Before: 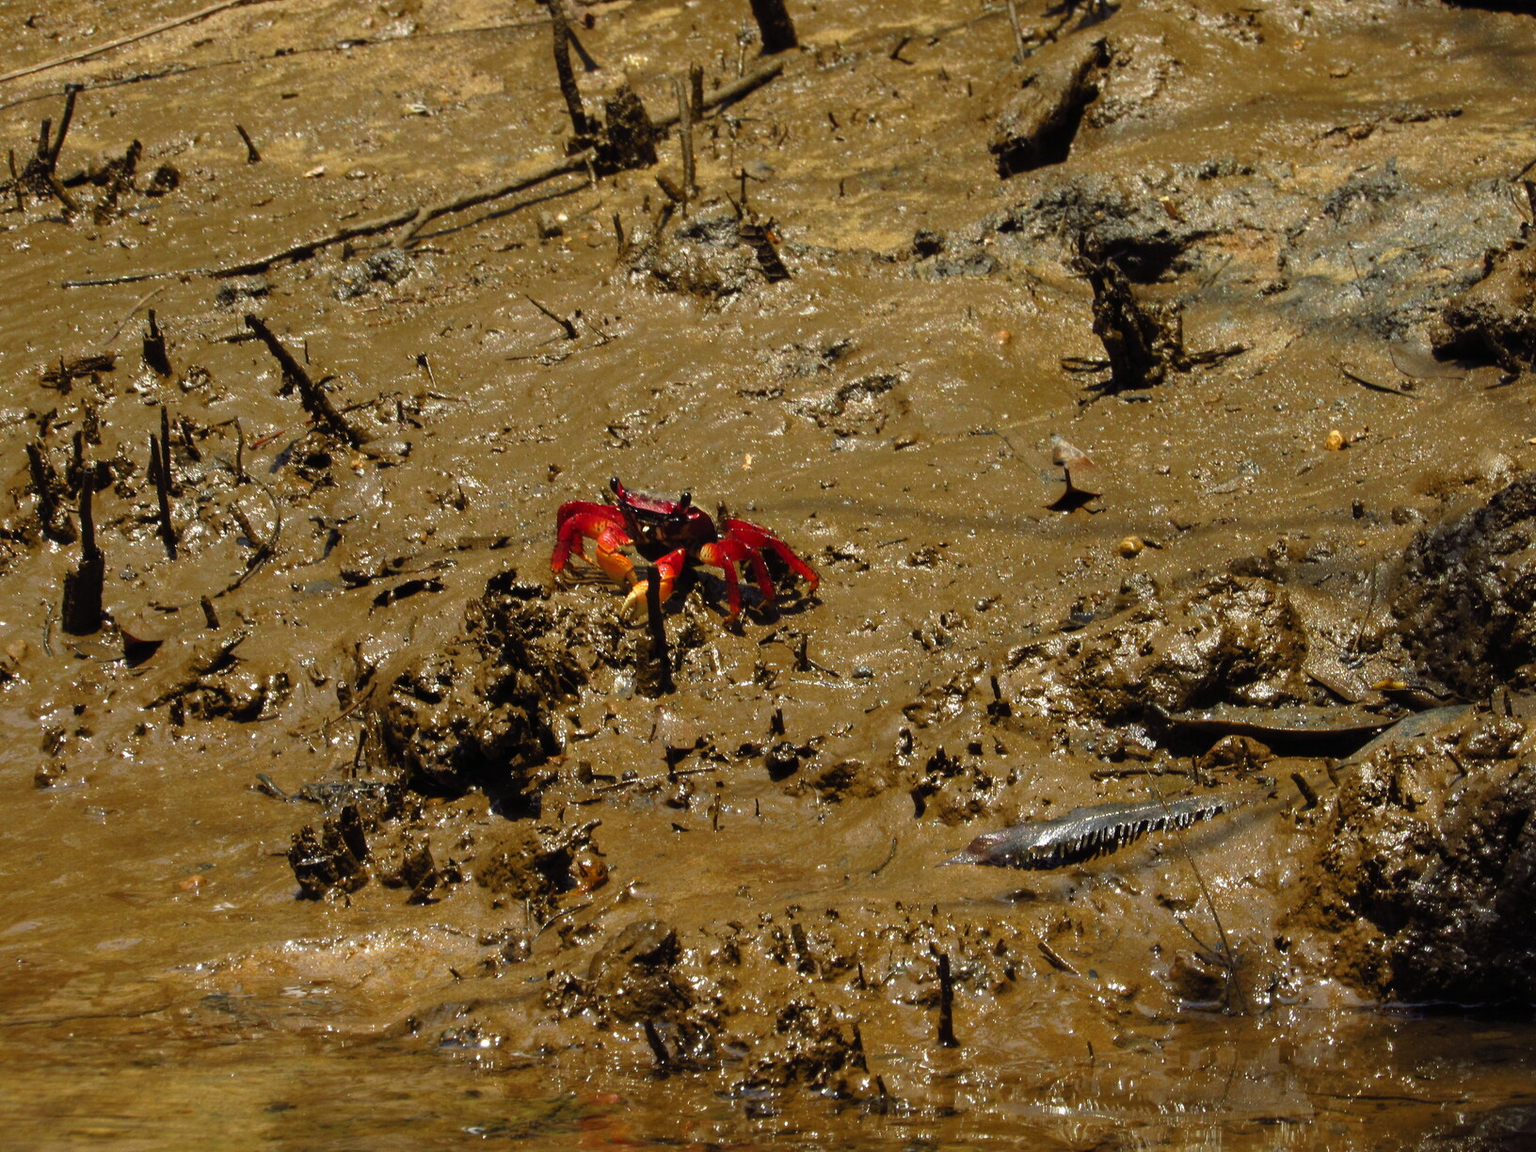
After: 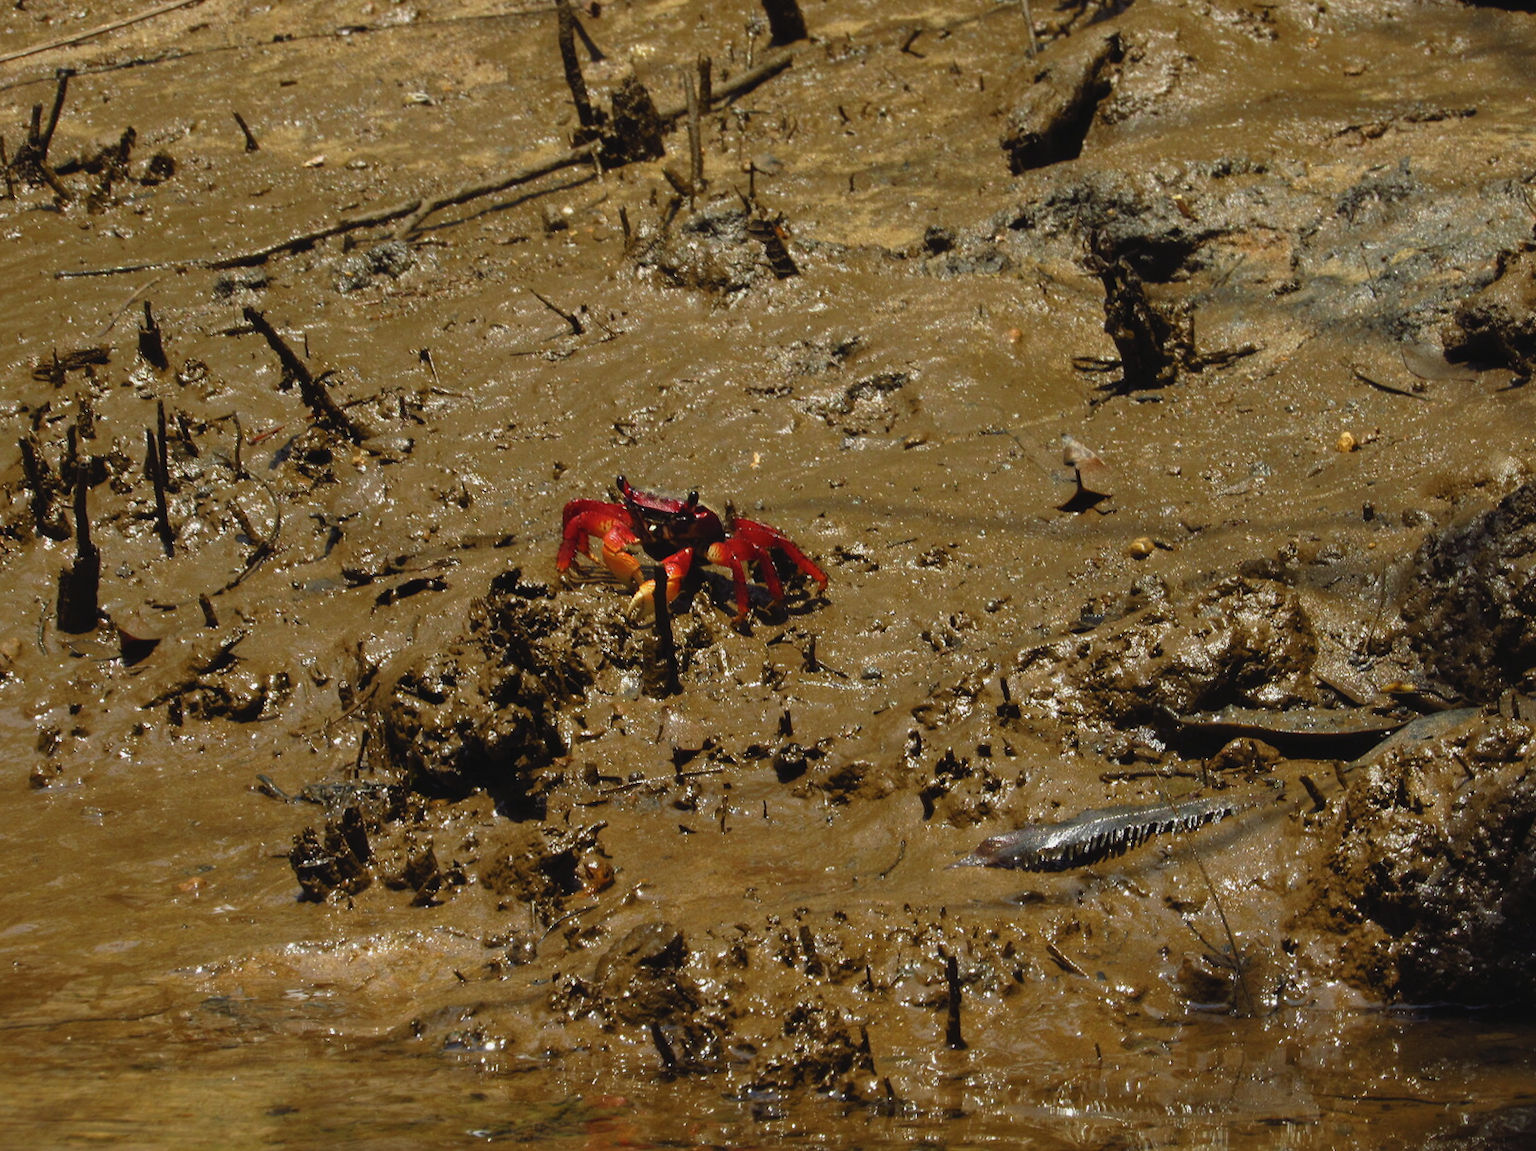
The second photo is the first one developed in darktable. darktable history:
contrast brightness saturation: contrast -0.08, brightness -0.04, saturation -0.11
rotate and perspective: rotation 0.174°, lens shift (vertical) 0.013, lens shift (horizontal) 0.019, shear 0.001, automatic cropping original format, crop left 0.007, crop right 0.991, crop top 0.016, crop bottom 0.997
